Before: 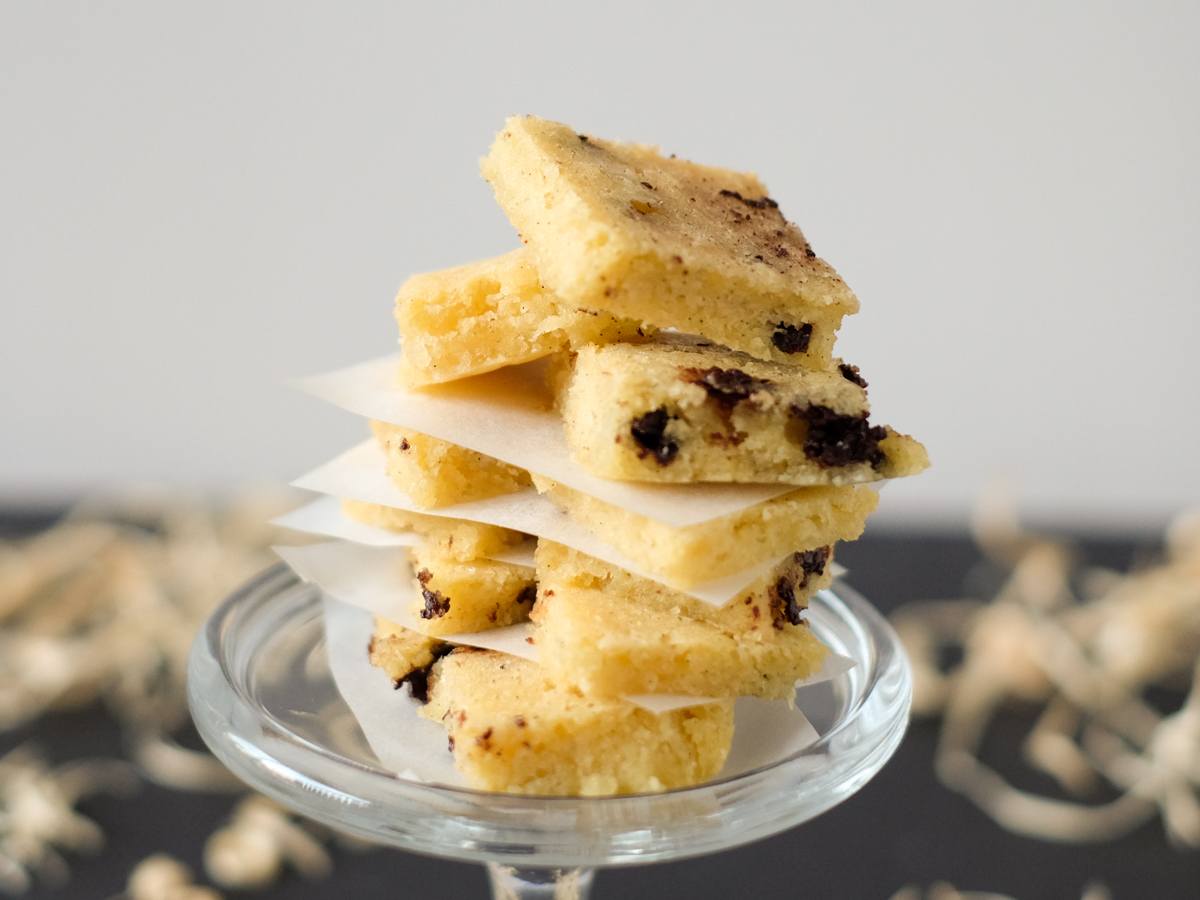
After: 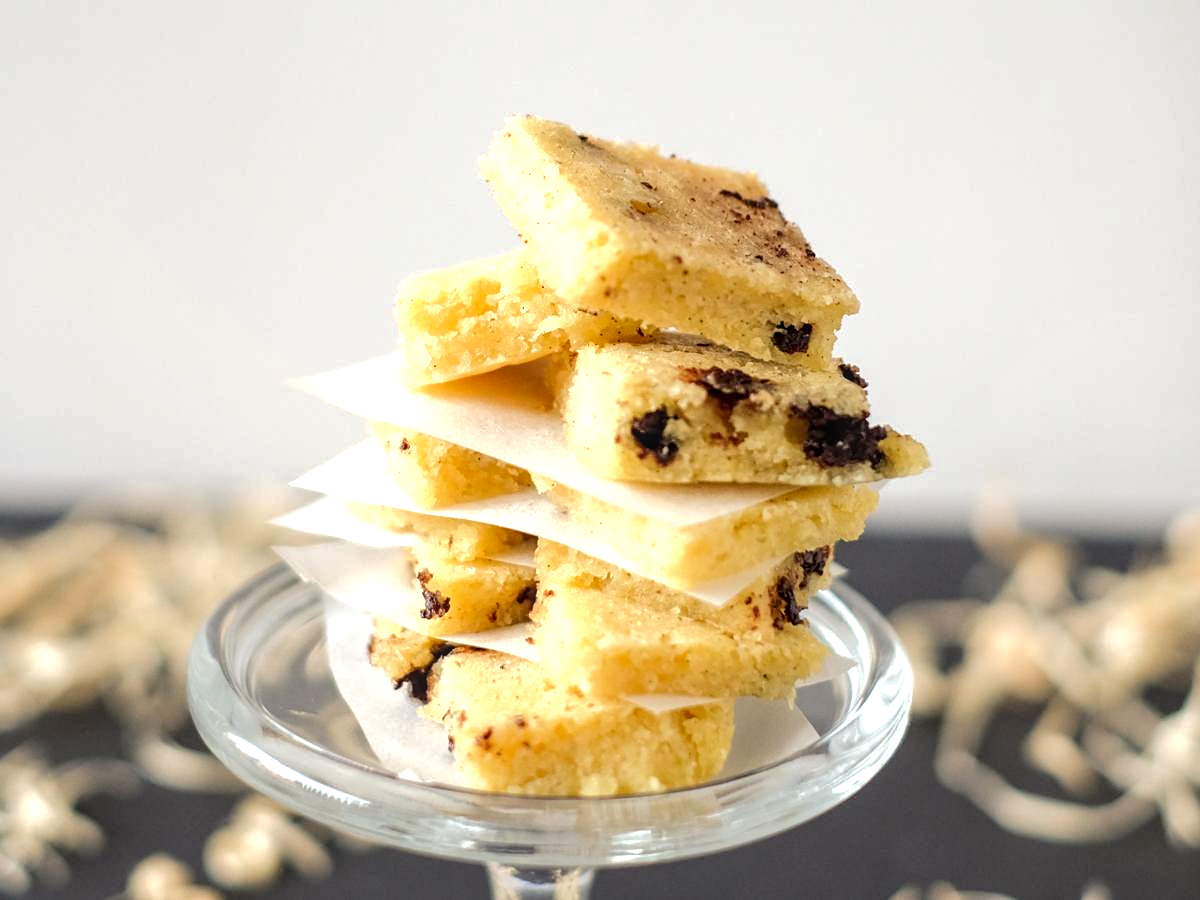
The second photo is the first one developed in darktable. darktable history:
base curve: curves: ch0 [(0, 0) (0.235, 0.266) (0.503, 0.496) (0.786, 0.72) (1, 1)]
local contrast: on, module defaults
exposure: black level correction 0.001, exposure 0.5 EV, compensate exposure bias true, compensate highlight preservation false
sharpen: amount 0.2
